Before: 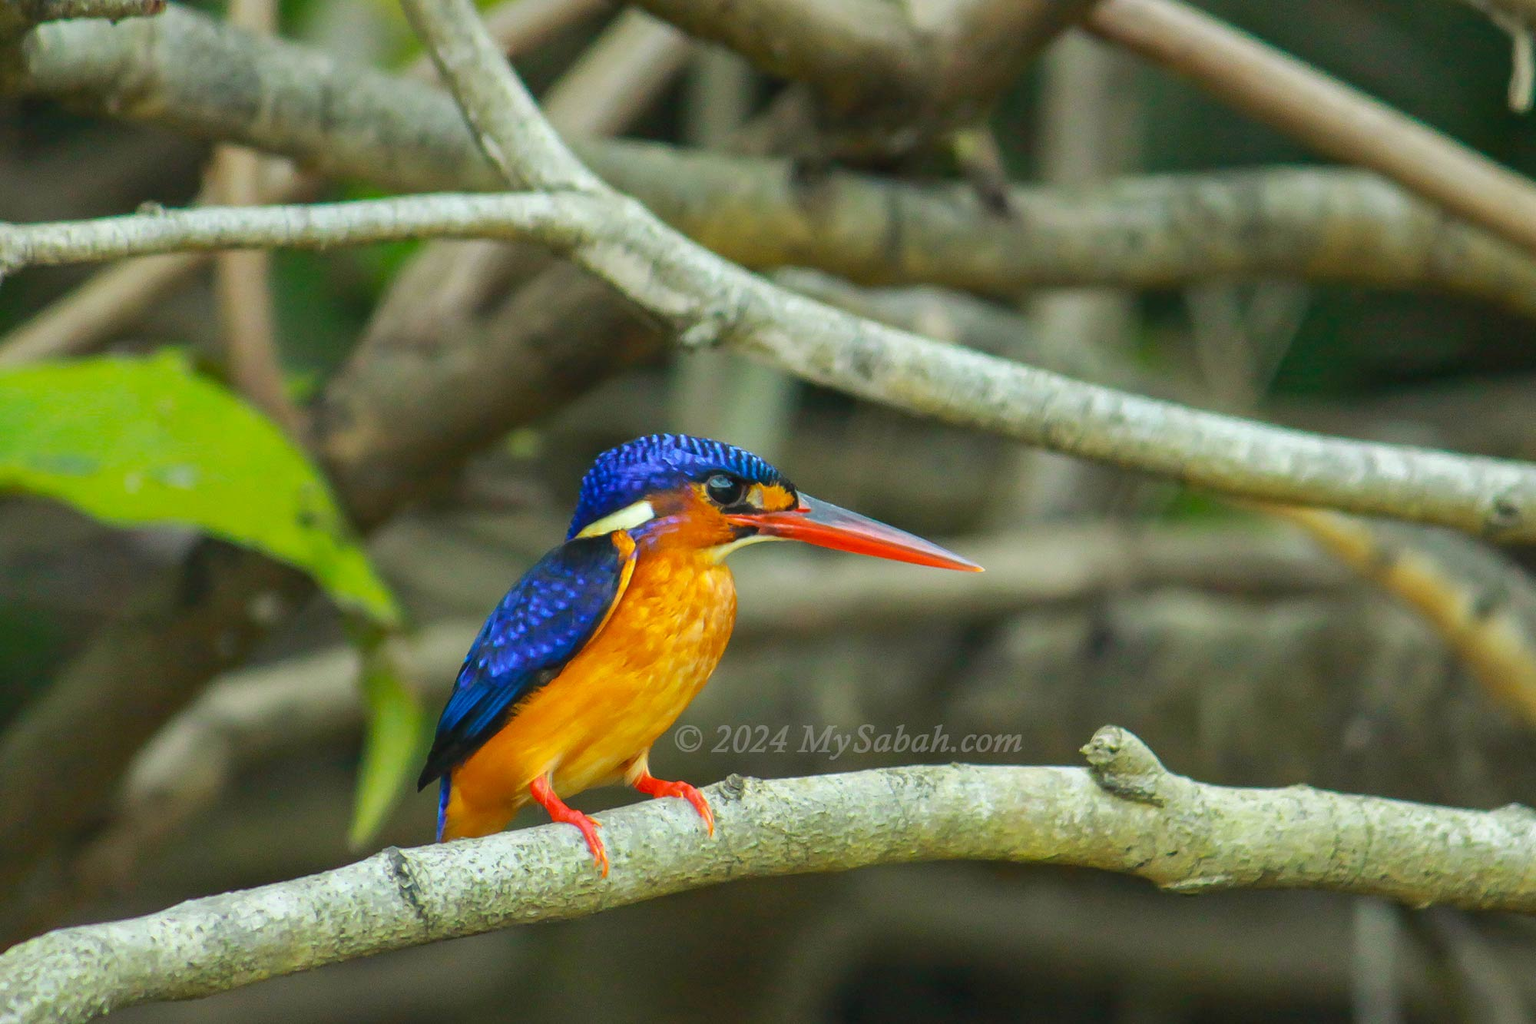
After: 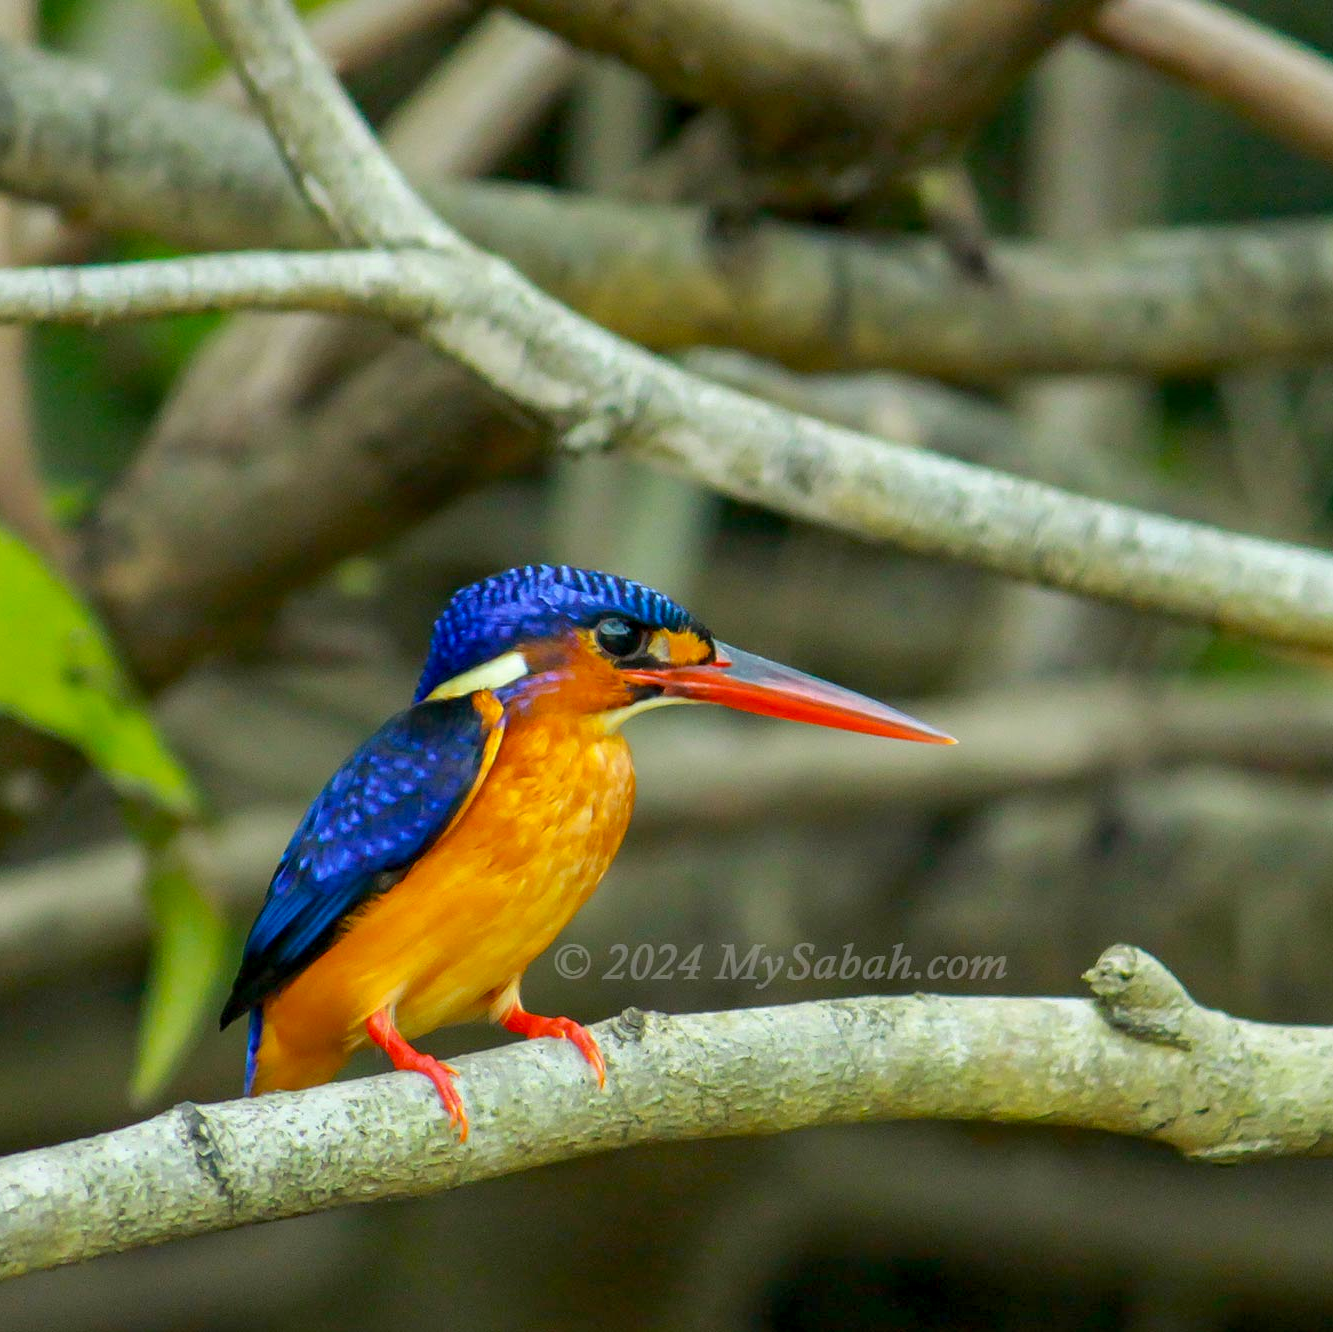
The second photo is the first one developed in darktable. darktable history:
exposure: black level correction 0.009, exposure 0.017 EV, compensate highlight preservation false
crop and rotate: left 16.222%, right 17.127%
